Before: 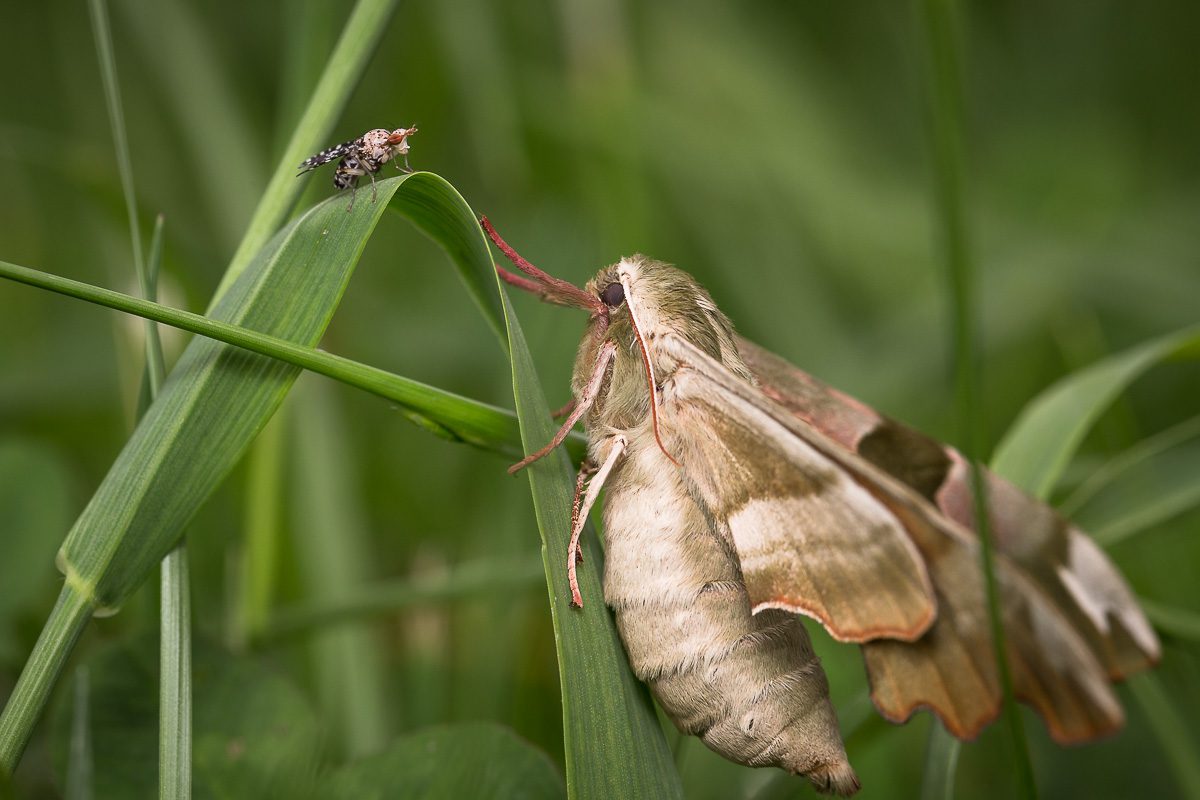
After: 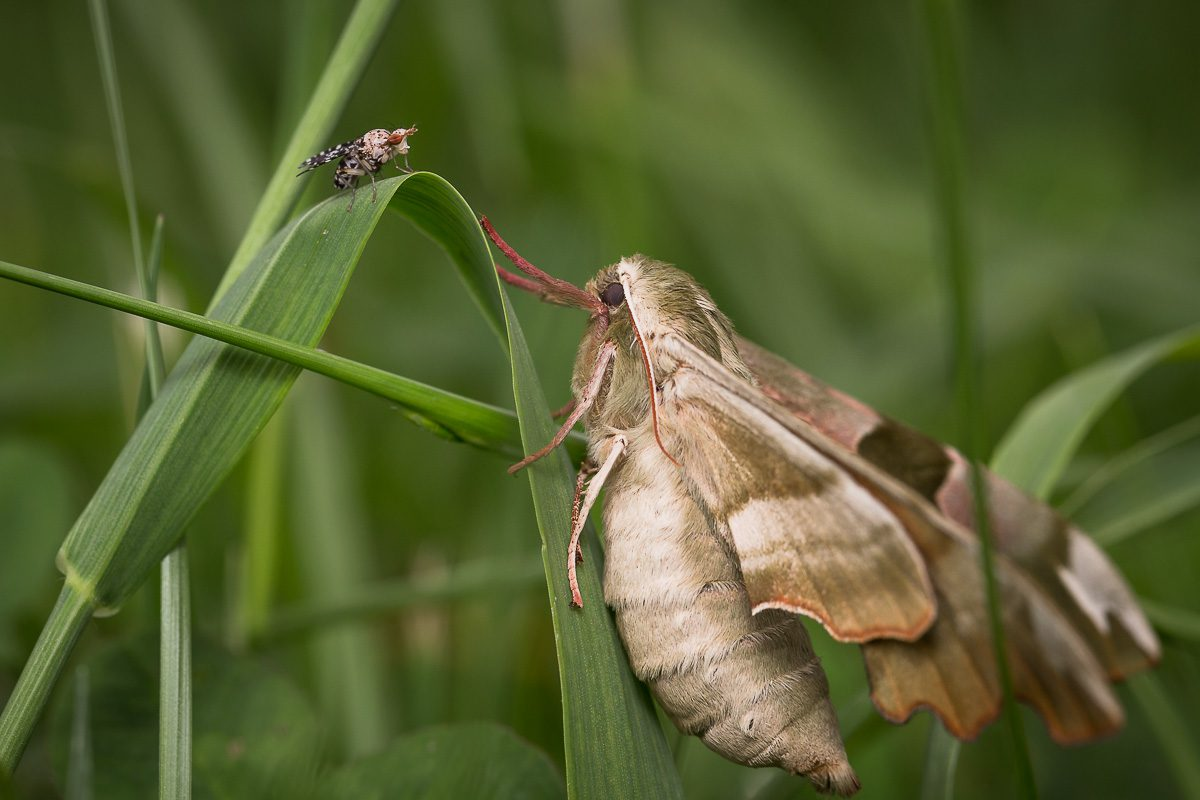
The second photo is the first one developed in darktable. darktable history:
exposure: exposure -0.139 EV, compensate highlight preservation false
